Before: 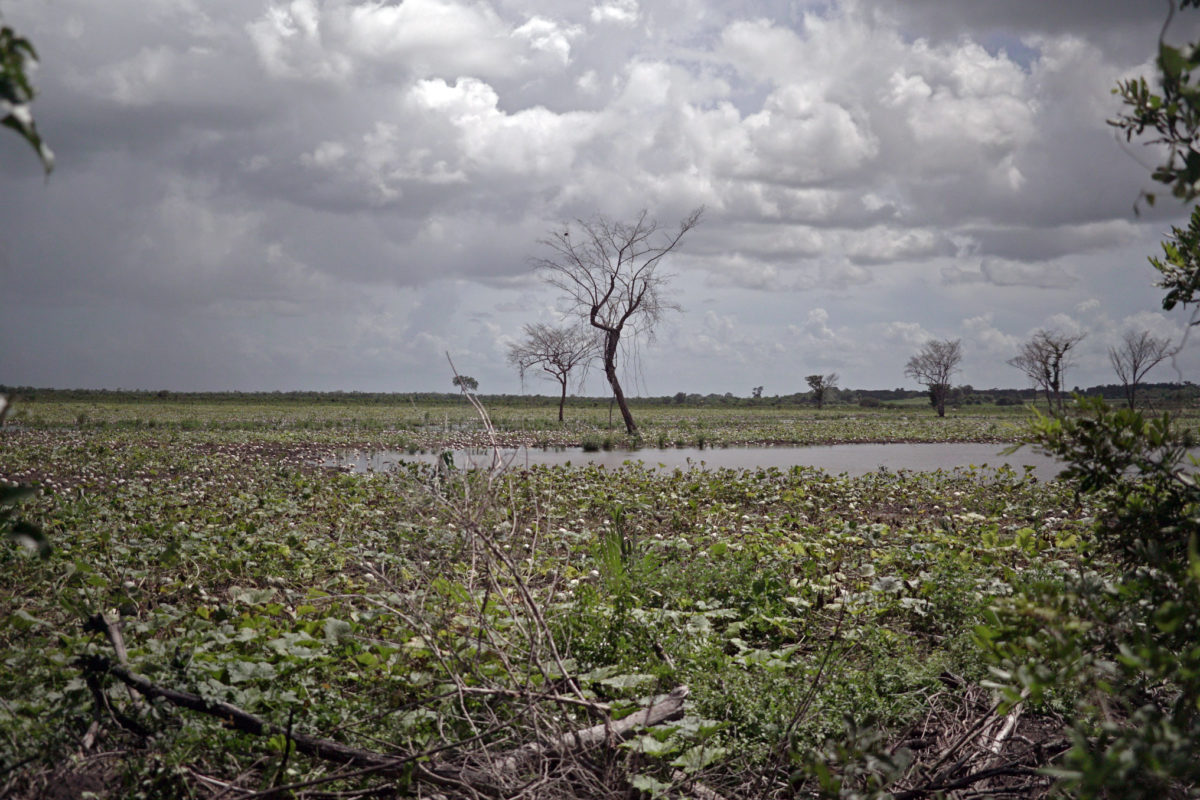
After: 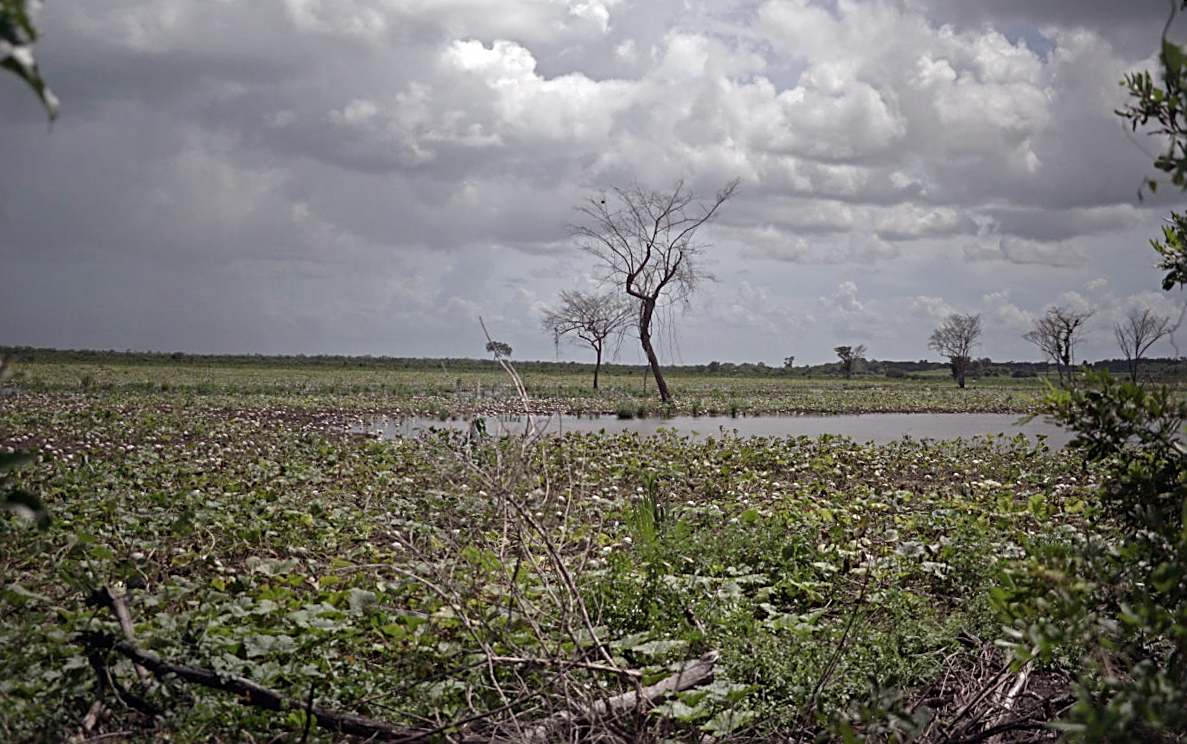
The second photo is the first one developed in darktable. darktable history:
rotate and perspective: rotation 0.679°, lens shift (horizontal) 0.136, crop left 0.009, crop right 0.991, crop top 0.078, crop bottom 0.95
sharpen: on, module defaults
